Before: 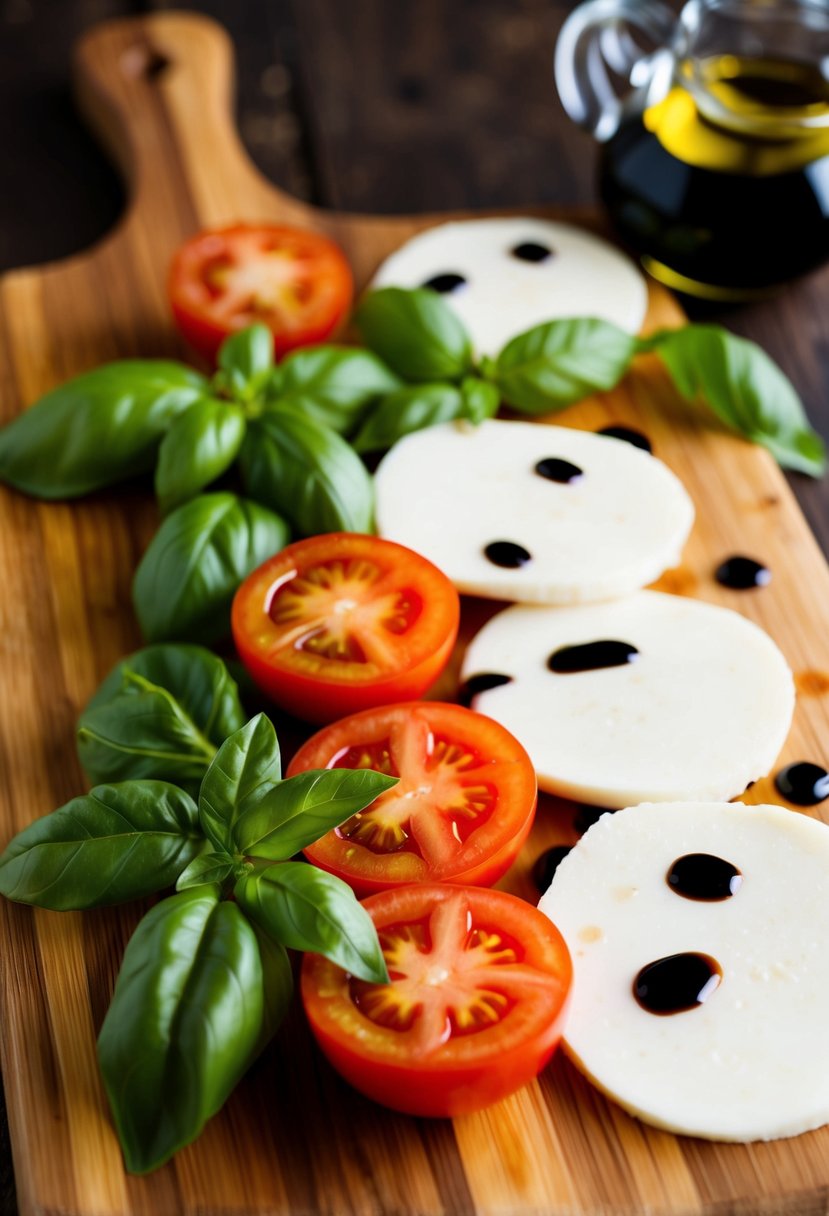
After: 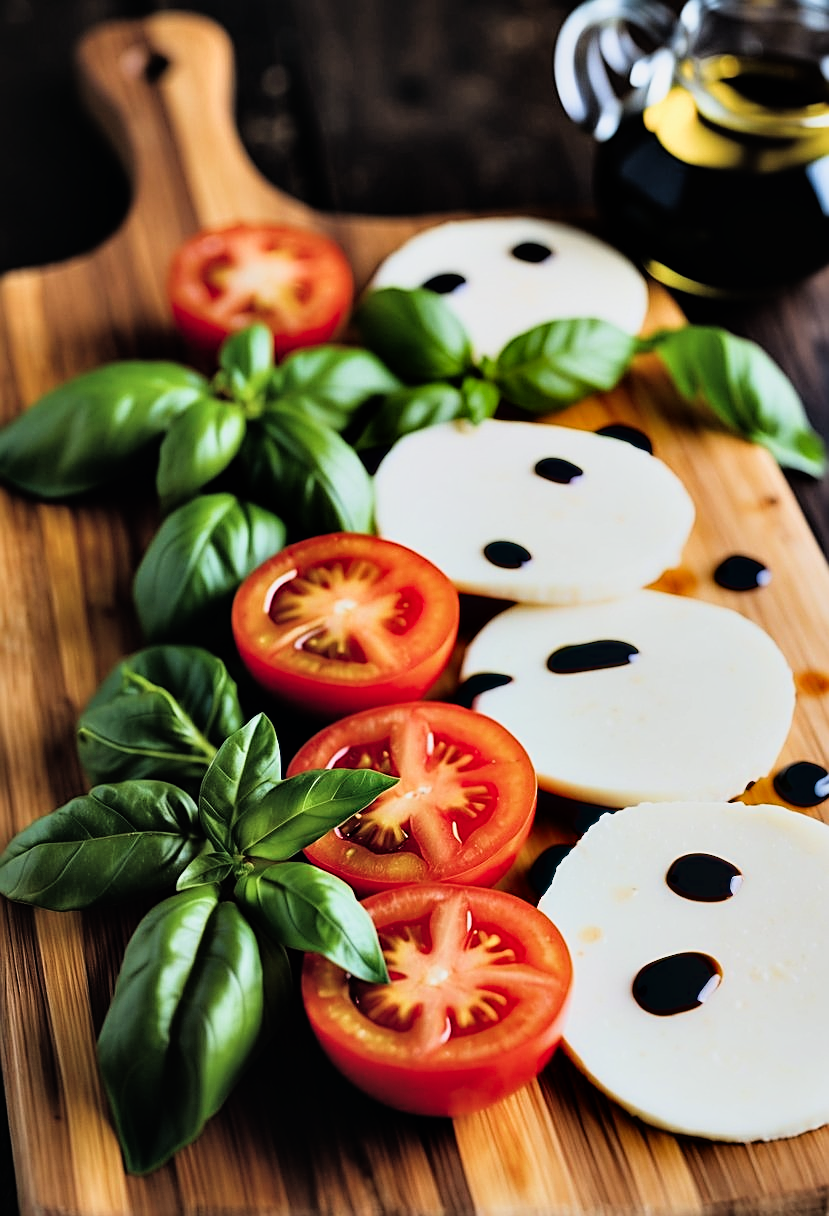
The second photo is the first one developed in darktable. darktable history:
filmic rgb: black relative exposure -7.75 EV, white relative exposure 4.4 EV, threshold 3 EV, hardness 3.76, latitude 50%, contrast 1.1, color science v5 (2021), contrast in shadows safe, contrast in highlights safe, enable highlight reconstruction true
sharpen: amount 0.75
exposure: black level correction -0.015, compensate highlight preservation false
contrast equalizer: octaves 7, y [[0.6 ×6], [0.55 ×6], [0 ×6], [0 ×6], [0 ×6]]
